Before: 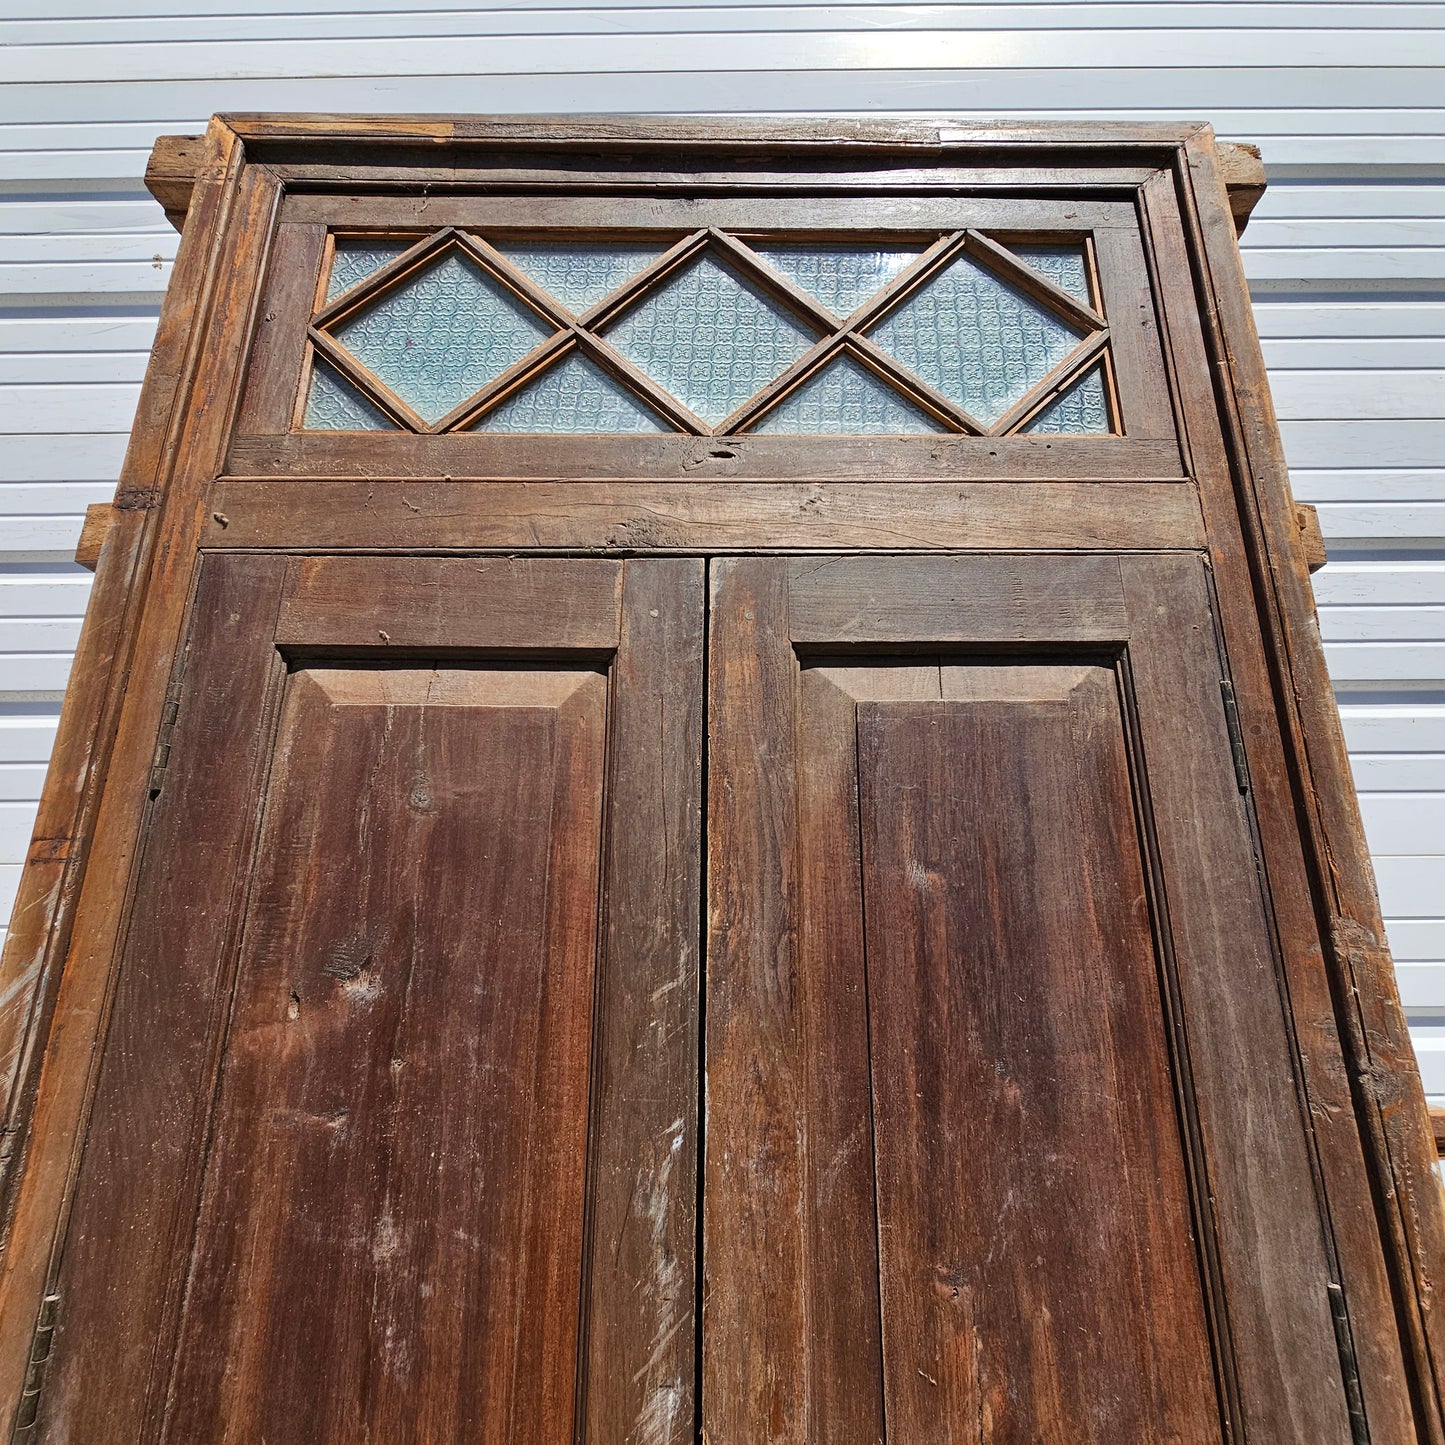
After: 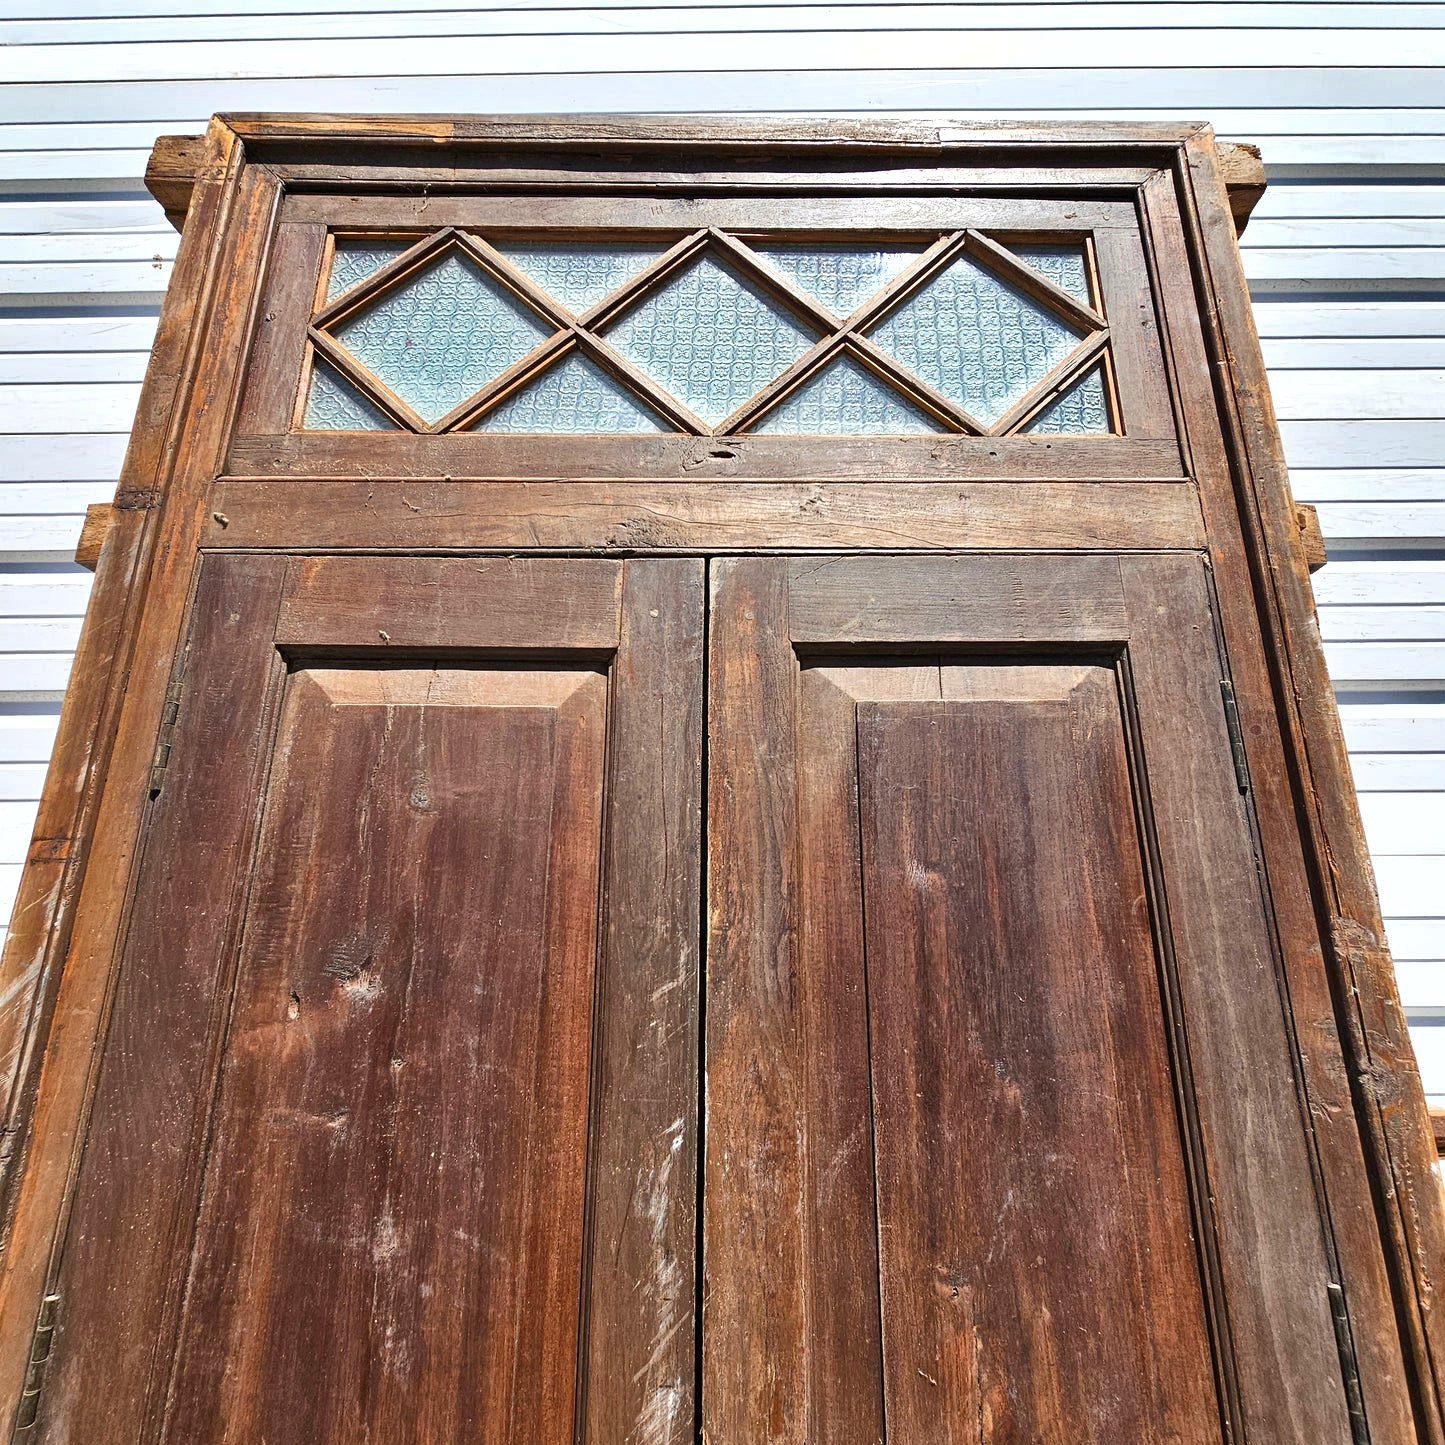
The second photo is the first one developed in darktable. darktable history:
exposure: exposure 0.51 EV, compensate highlight preservation false
shadows and highlights: shadows 11.94, white point adjustment 1.12, soften with gaussian
